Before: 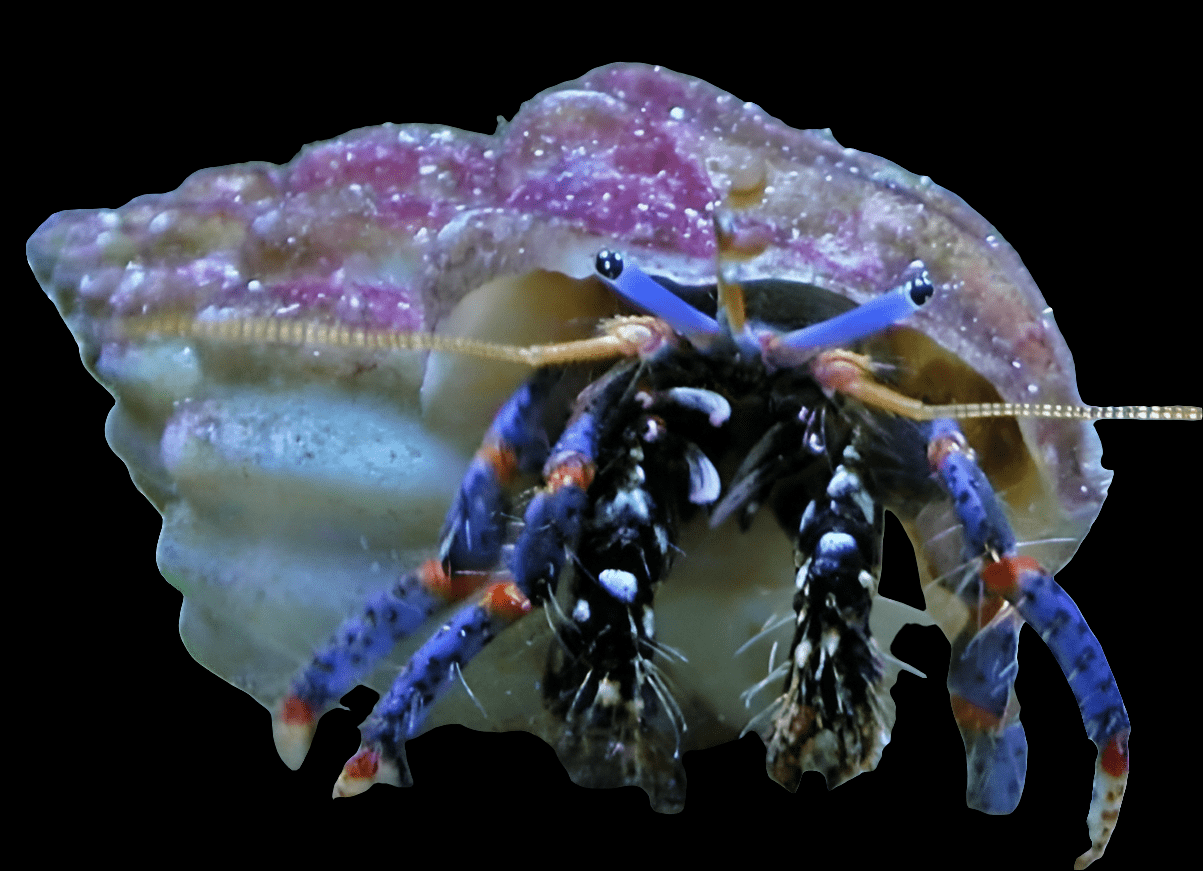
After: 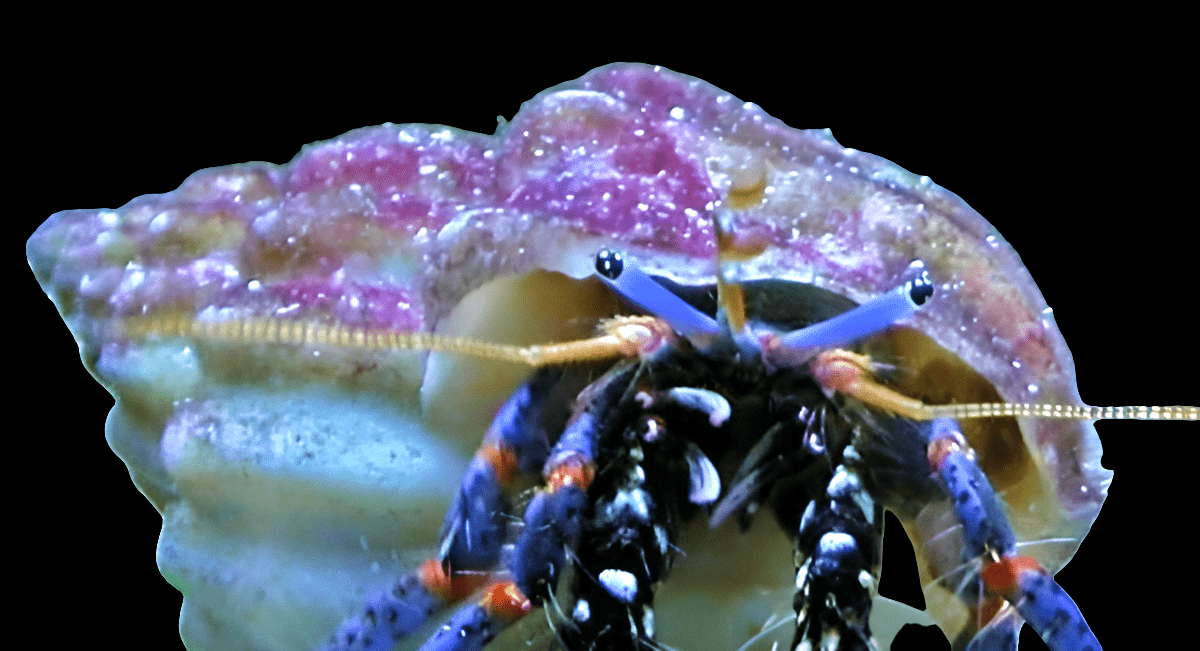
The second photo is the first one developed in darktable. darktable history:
levels: levels [0, 0.43, 0.859]
velvia: on, module defaults
crop: bottom 24.967%
